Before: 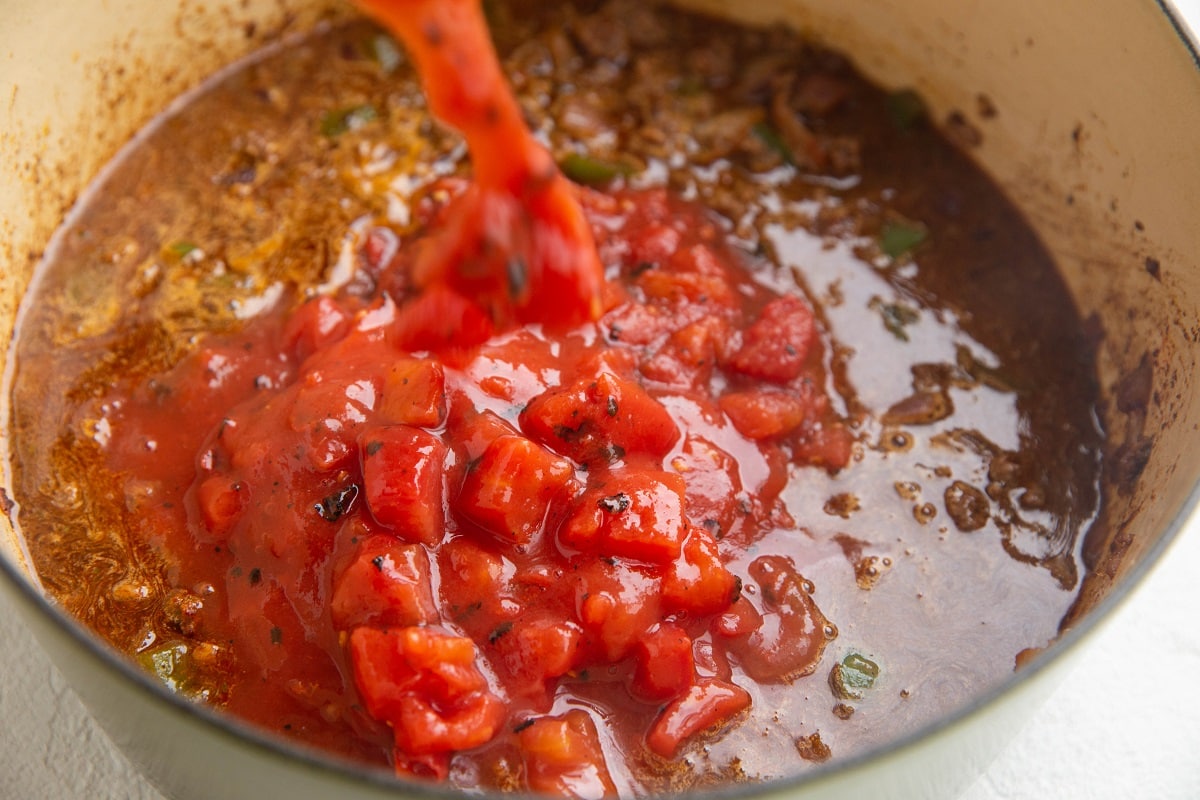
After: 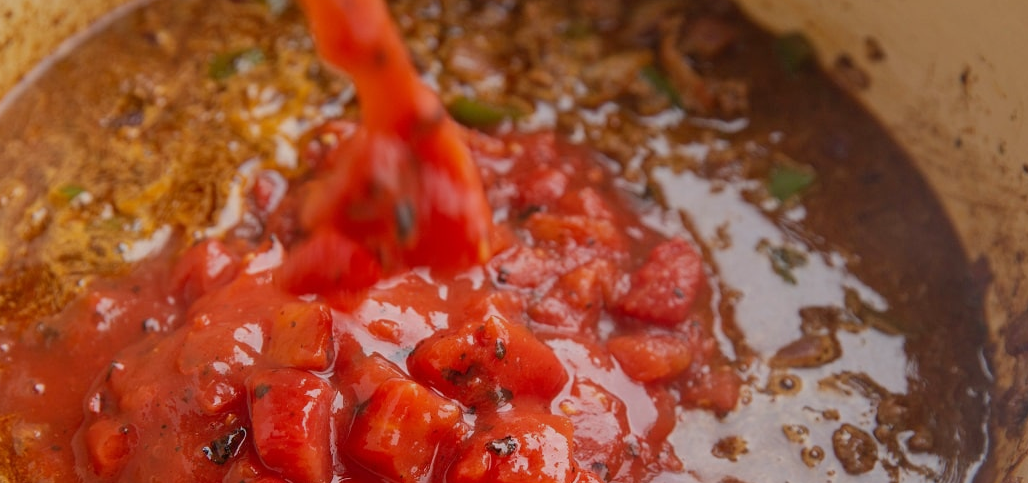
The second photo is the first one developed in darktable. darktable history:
crop and rotate: left 9.345%, top 7.22%, right 4.982%, bottom 32.331%
tone equalizer: -8 EV 0.25 EV, -7 EV 0.417 EV, -6 EV 0.417 EV, -5 EV 0.25 EV, -3 EV -0.25 EV, -2 EV -0.417 EV, -1 EV -0.417 EV, +0 EV -0.25 EV, edges refinement/feathering 500, mask exposure compensation -1.57 EV, preserve details guided filter
